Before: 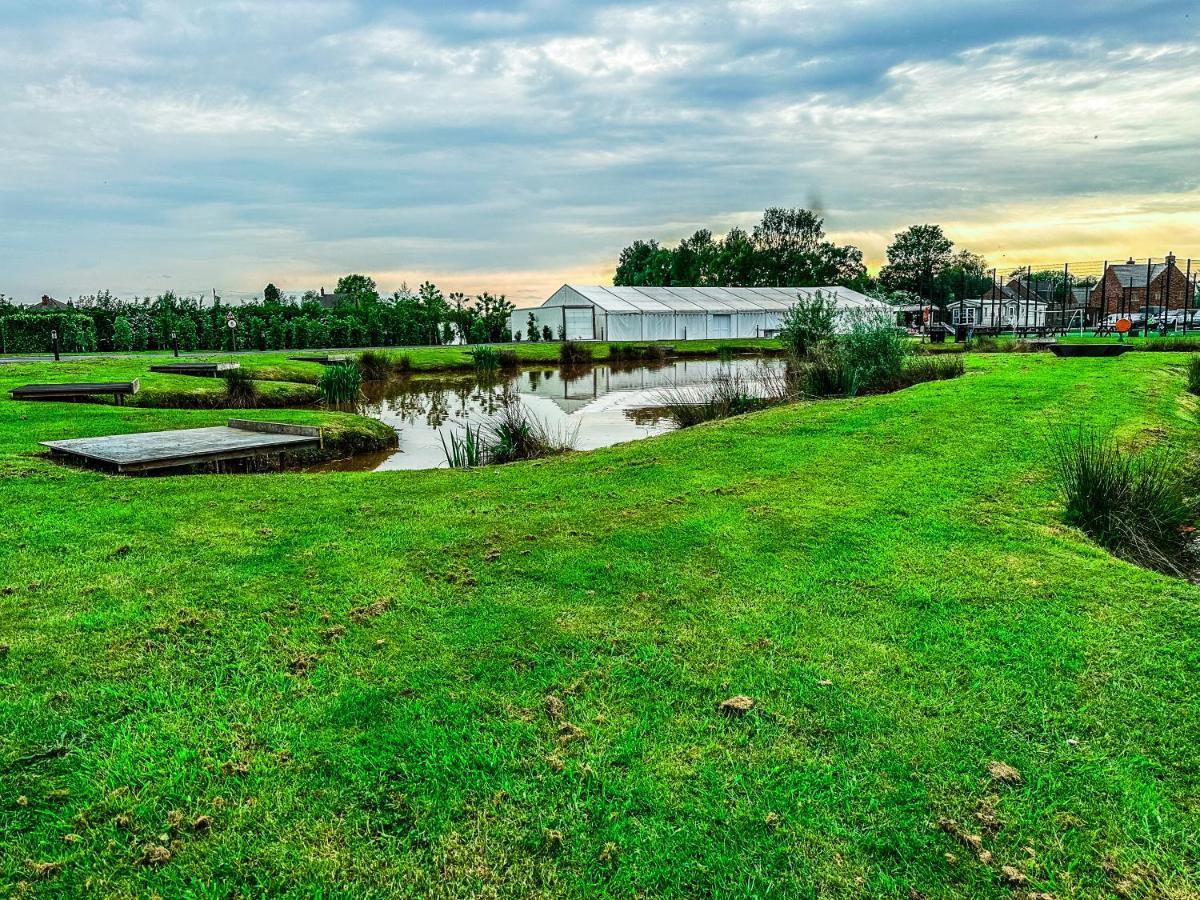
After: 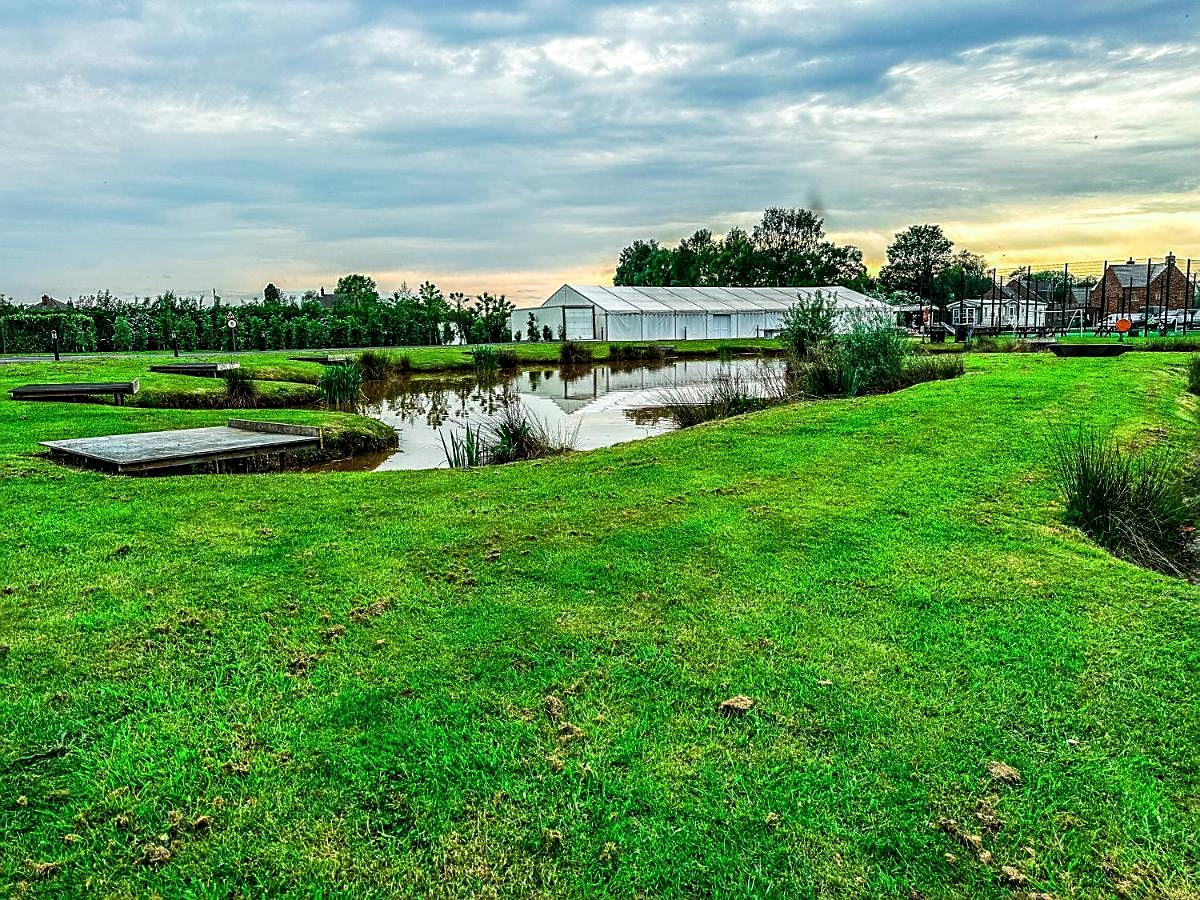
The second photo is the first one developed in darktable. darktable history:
sharpen: radius 1.895, amount 0.412, threshold 1.351
local contrast: highlights 105%, shadows 99%, detail 120%, midtone range 0.2
